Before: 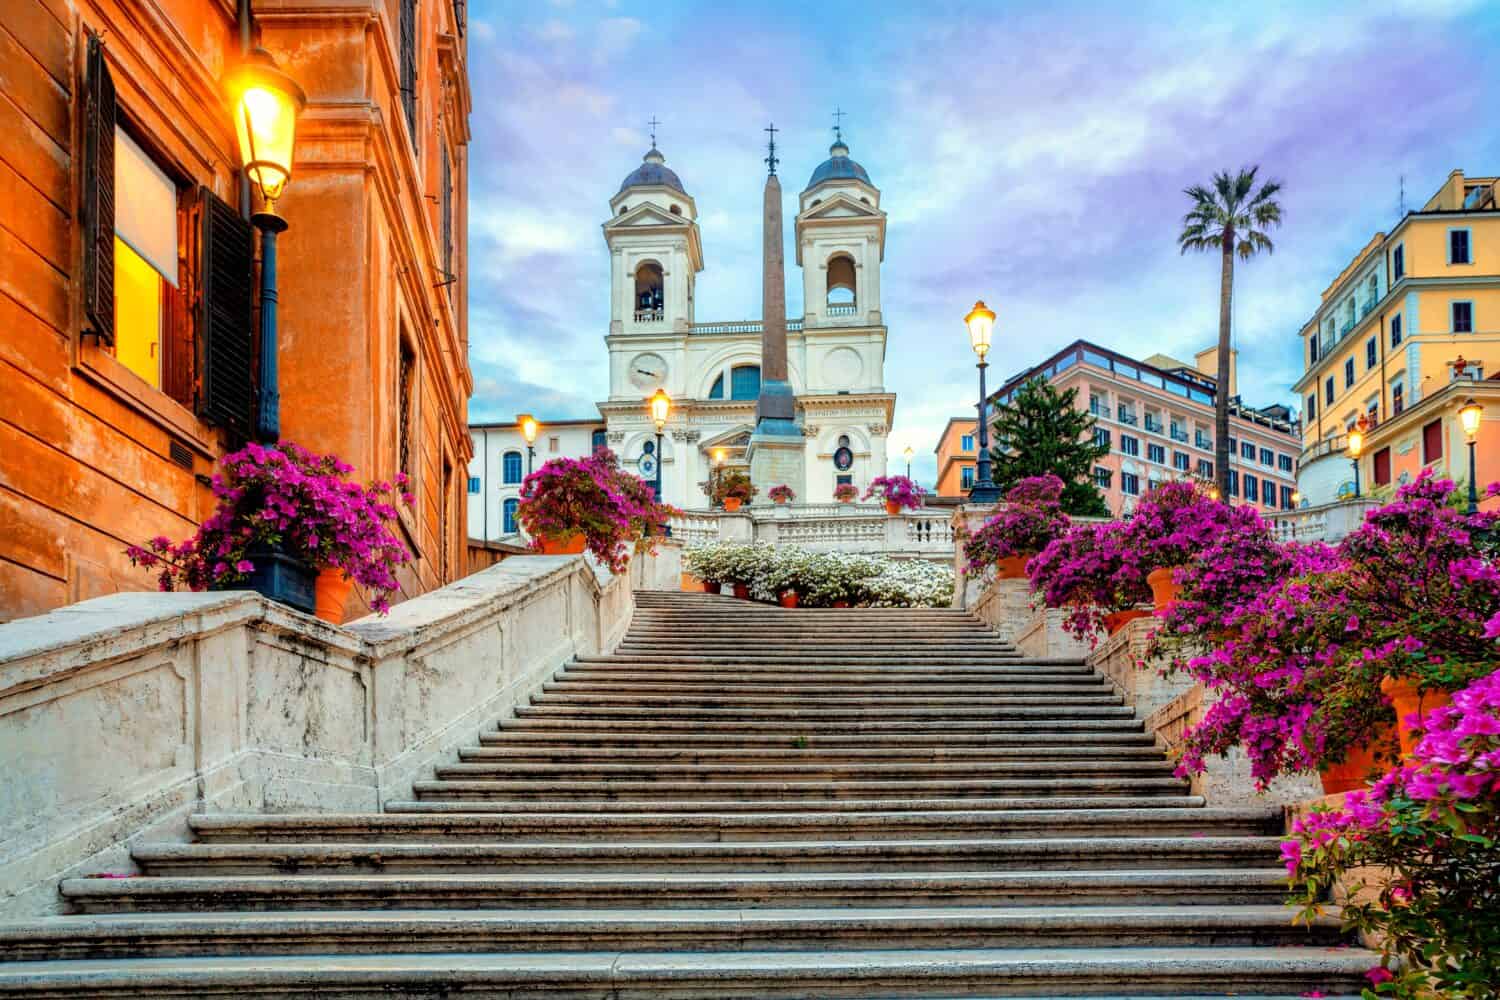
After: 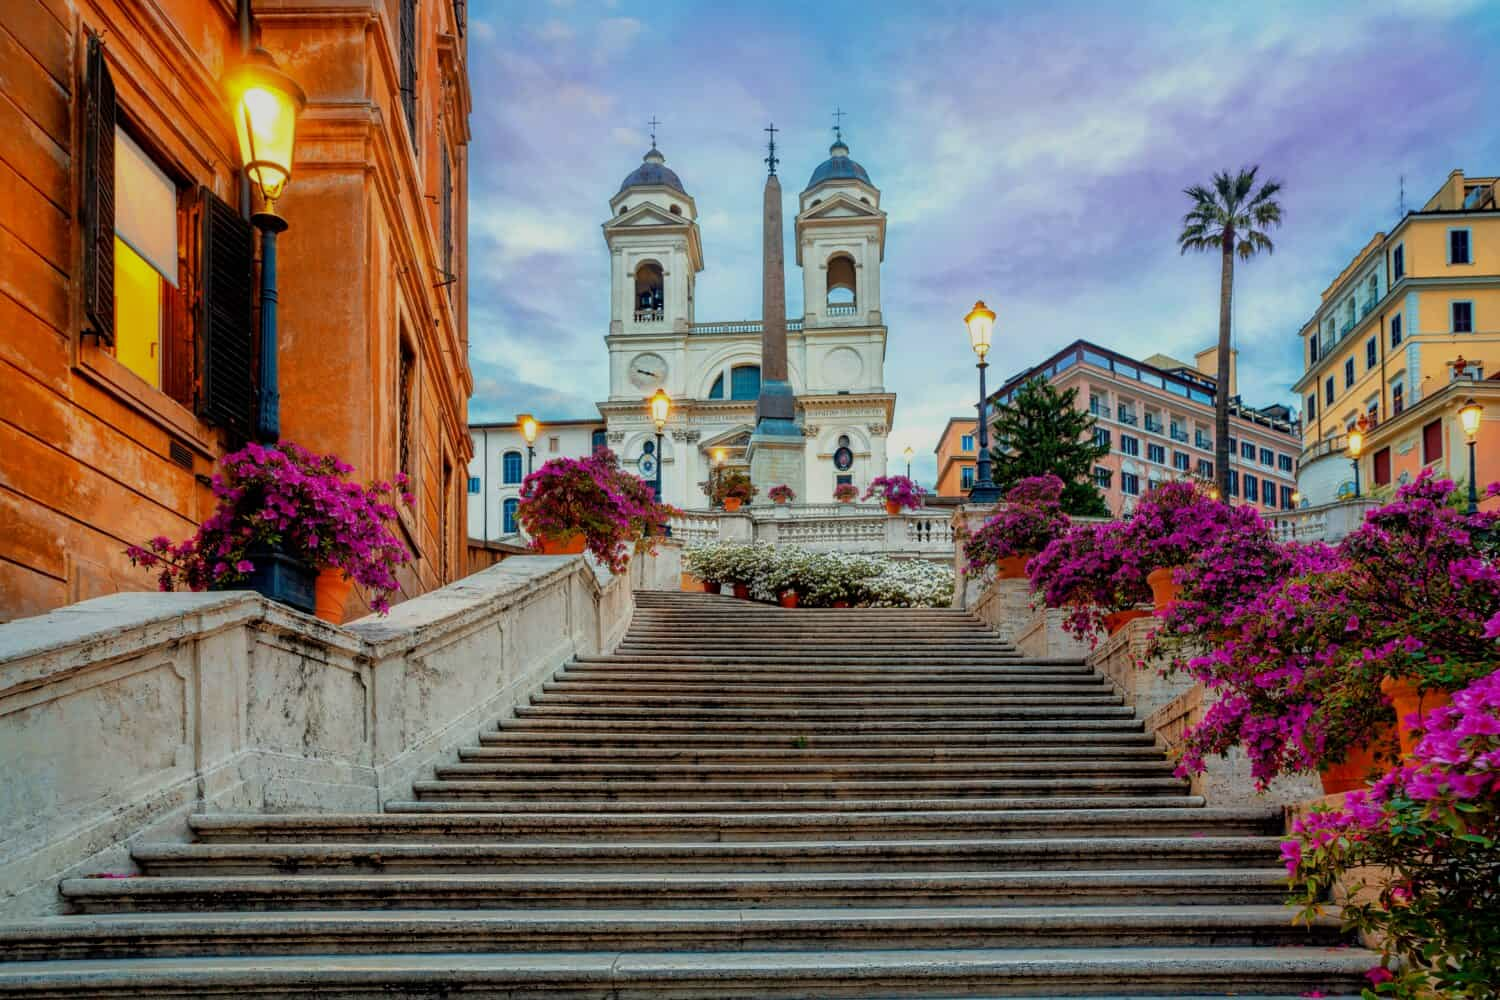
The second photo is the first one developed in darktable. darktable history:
exposure: exposure -0.267 EV, compensate highlight preservation false
tone equalizer: -8 EV 0.273 EV, -7 EV 0.438 EV, -6 EV 0.421 EV, -5 EV 0.276 EV, -3 EV -0.268 EV, -2 EV -0.408 EV, -1 EV -0.406 EV, +0 EV -0.235 EV, smoothing diameter 24.97%, edges refinement/feathering 12.51, preserve details guided filter
